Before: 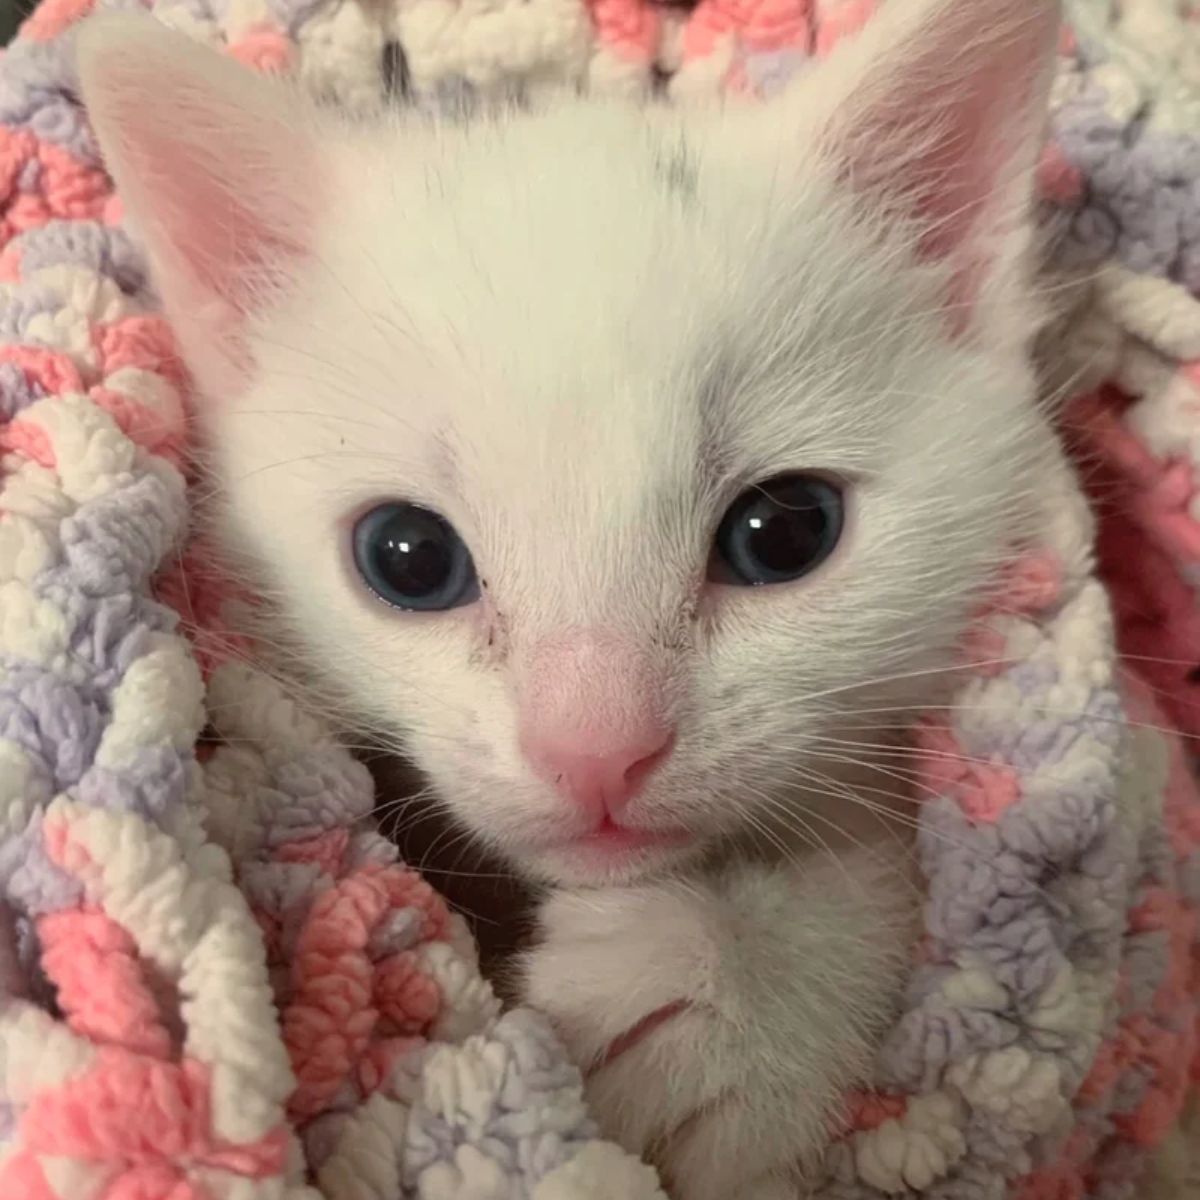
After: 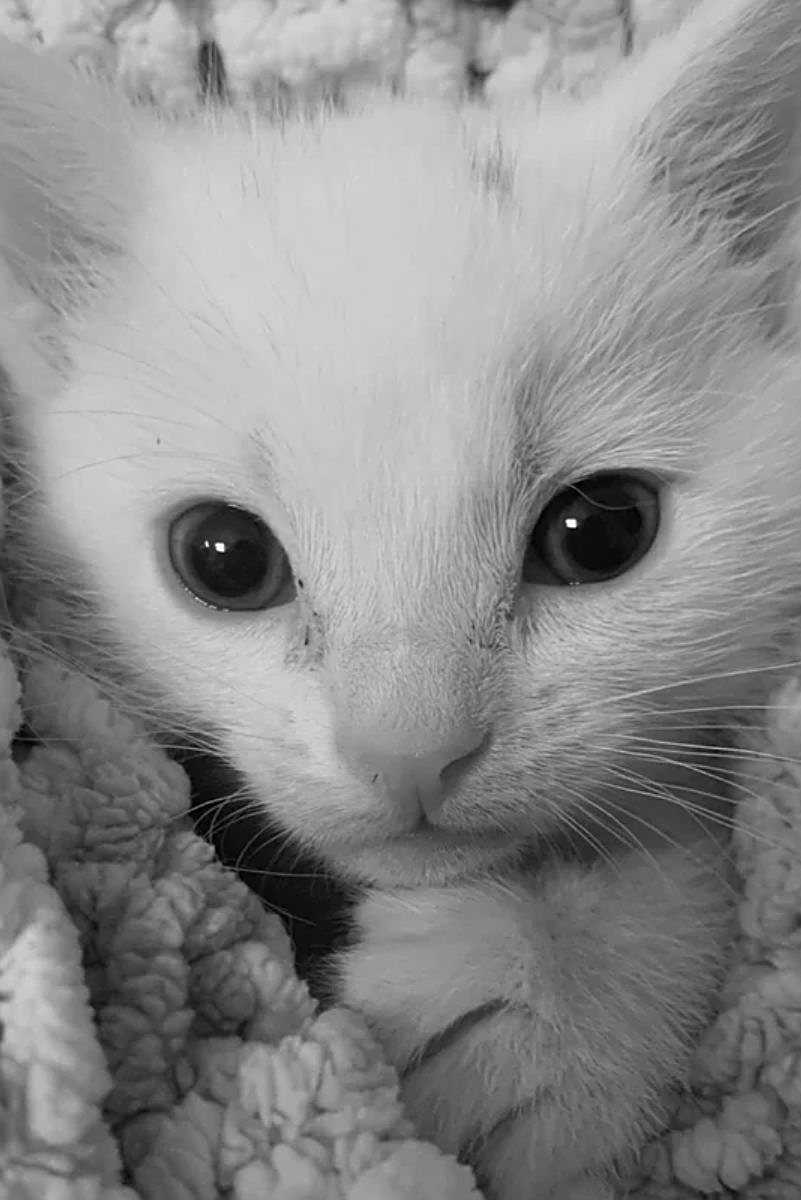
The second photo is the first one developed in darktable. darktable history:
color calibration: output gray [0.25, 0.35, 0.4, 0], illuminant Planckian (black body), x 0.353, y 0.353, temperature 4787.75 K
color zones: curves: ch0 [(0.25, 0.5) (0.347, 0.092) (0.75, 0.5)]; ch1 [(0.25, 0.5) (0.33, 0.51) (0.75, 0.5)]
crop: left 15.414%, right 17.823%
sharpen: on, module defaults
exposure: compensate highlight preservation false
